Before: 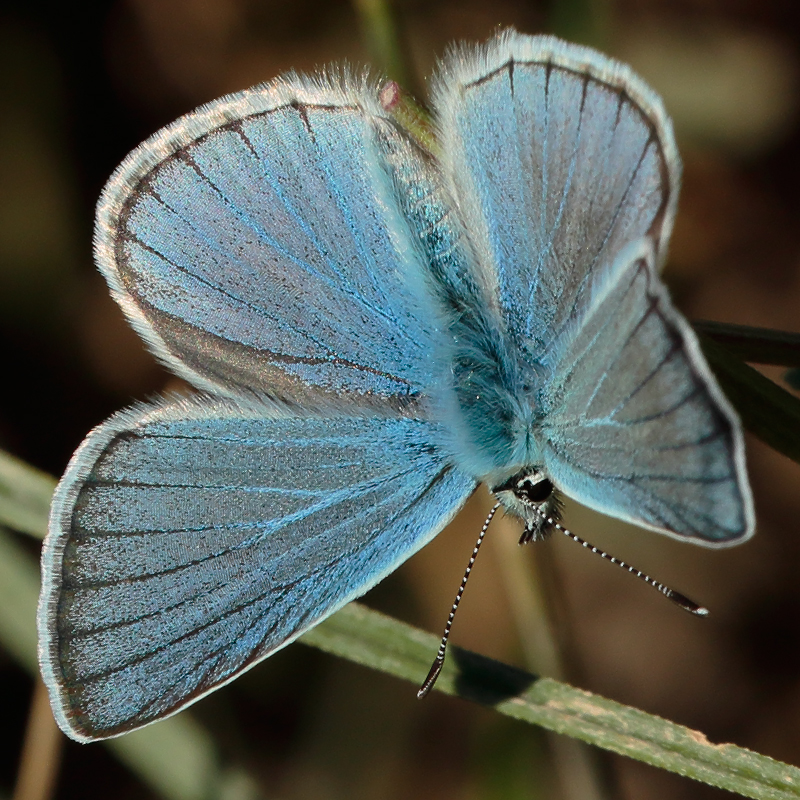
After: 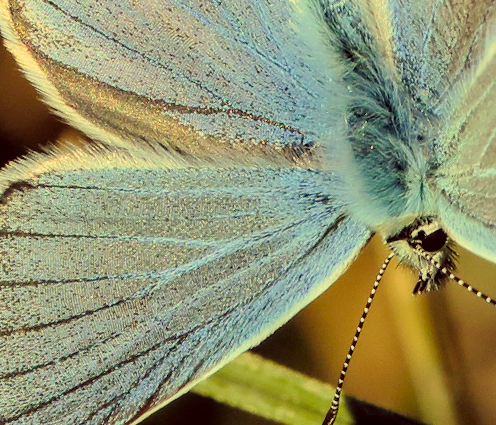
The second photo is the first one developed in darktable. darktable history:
crop: left 13.312%, top 31.28%, right 24.627%, bottom 15.582%
local contrast: detail 130%
filmic rgb: black relative exposure -7.48 EV, white relative exposure 4.83 EV, hardness 3.4, color science v6 (2022)
white balance: red 0.982, blue 1.018
exposure: exposure 1.061 EV, compensate highlight preservation false
color correction: highlights a* -0.482, highlights b* 40, shadows a* 9.8, shadows b* -0.161
